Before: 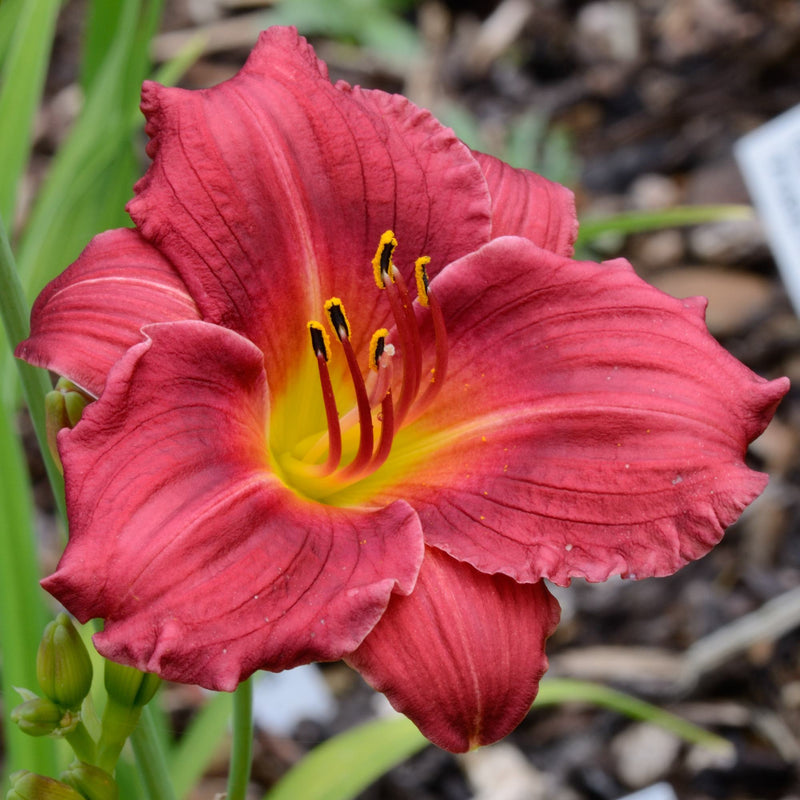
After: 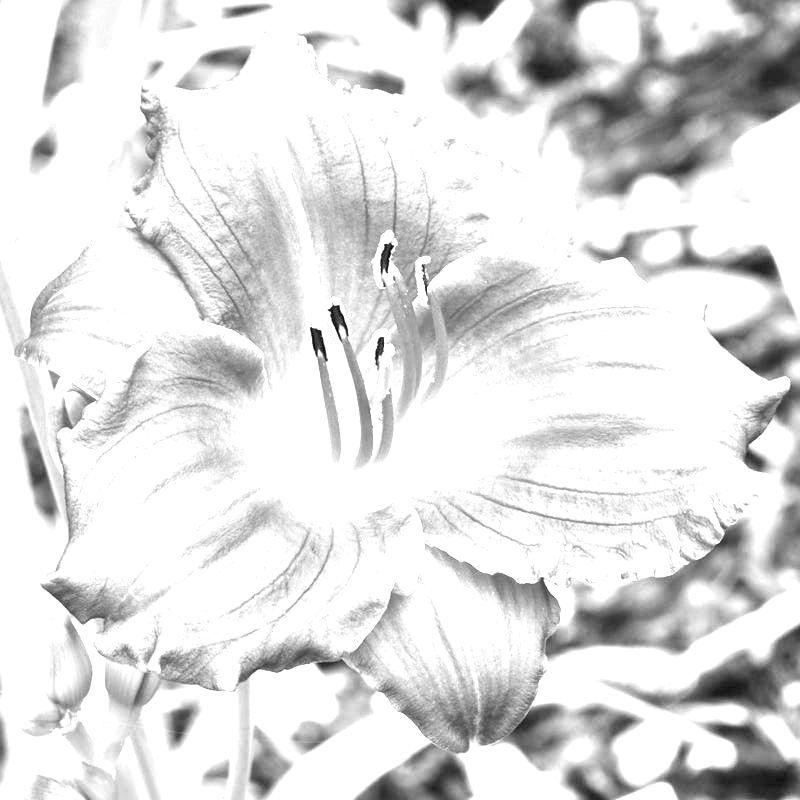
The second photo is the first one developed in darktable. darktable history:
color contrast: blue-yellow contrast 0.7
monochrome: on, module defaults
exposure: exposure 3 EV, compensate highlight preservation false
sharpen: amount 0.2
color balance rgb: perceptual saturation grading › global saturation 10%, global vibrance 20%
